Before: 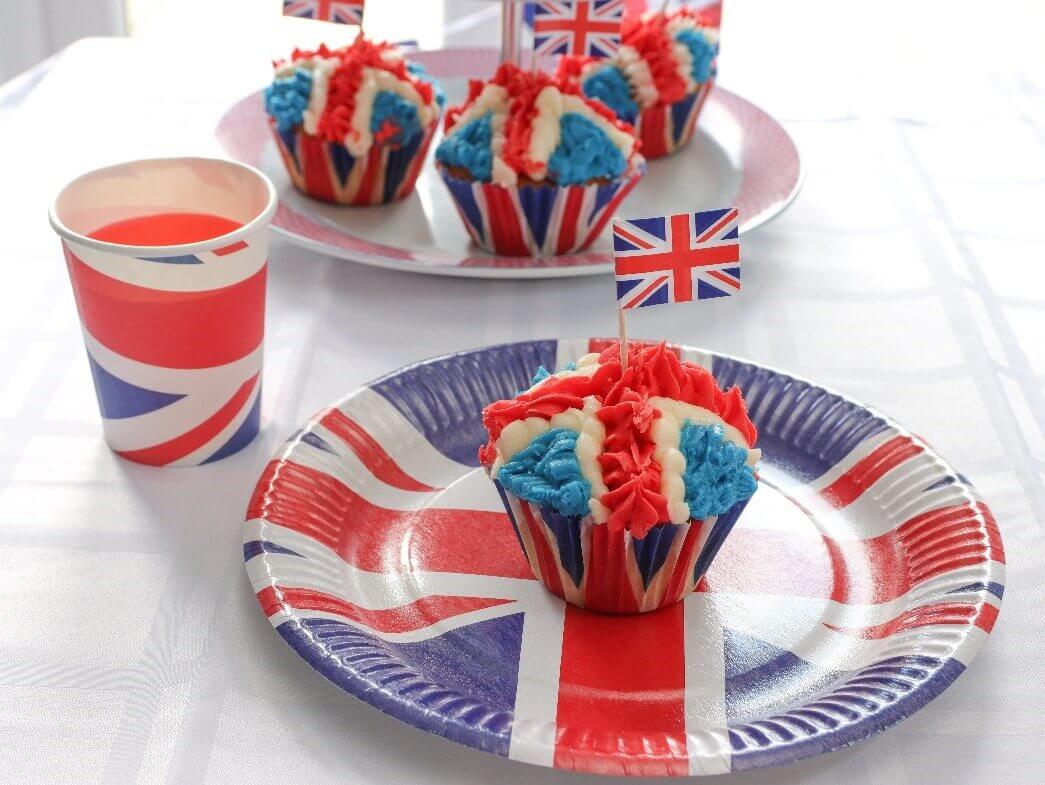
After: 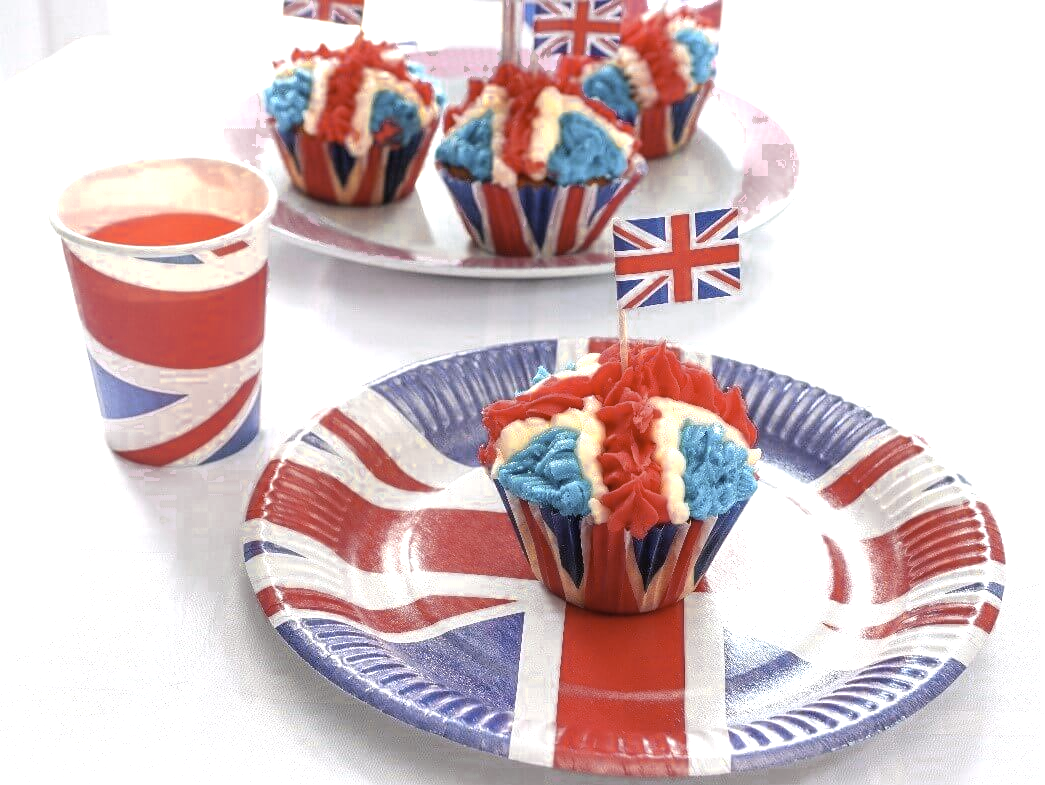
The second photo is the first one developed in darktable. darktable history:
color zones: curves: ch0 [(0.004, 0.306) (0.107, 0.448) (0.252, 0.656) (0.41, 0.398) (0.595, 0.515) (0.768, 0.628)]; ch1 [(0.07, 0.323) (0.151, 0.452) (0.252, 0.608) (0.346, 0.221) (0.463, 0.189) (0.61, 0.368) (0.735, 0.395) (0.921, 0.412)]; ch2 [(0, 0.476) (0.132, 0.512) (0.243, 0.512) (0.397, 0.48) (0.522, 0.376) (0.634, 0.536) (0.761, 0.46)]
tone equalizer: -8 EV -0.748 EV, -7 EV -0.692 EV, -6 EV -0.579 EV, -5 EV -0.388 EV, -3 EV 0.368 EV, -2 EV 0.6 EV, -1 EV 0.681 EV, +0 EV 0.727 EV, luminance estimator HSV value / RGB max
